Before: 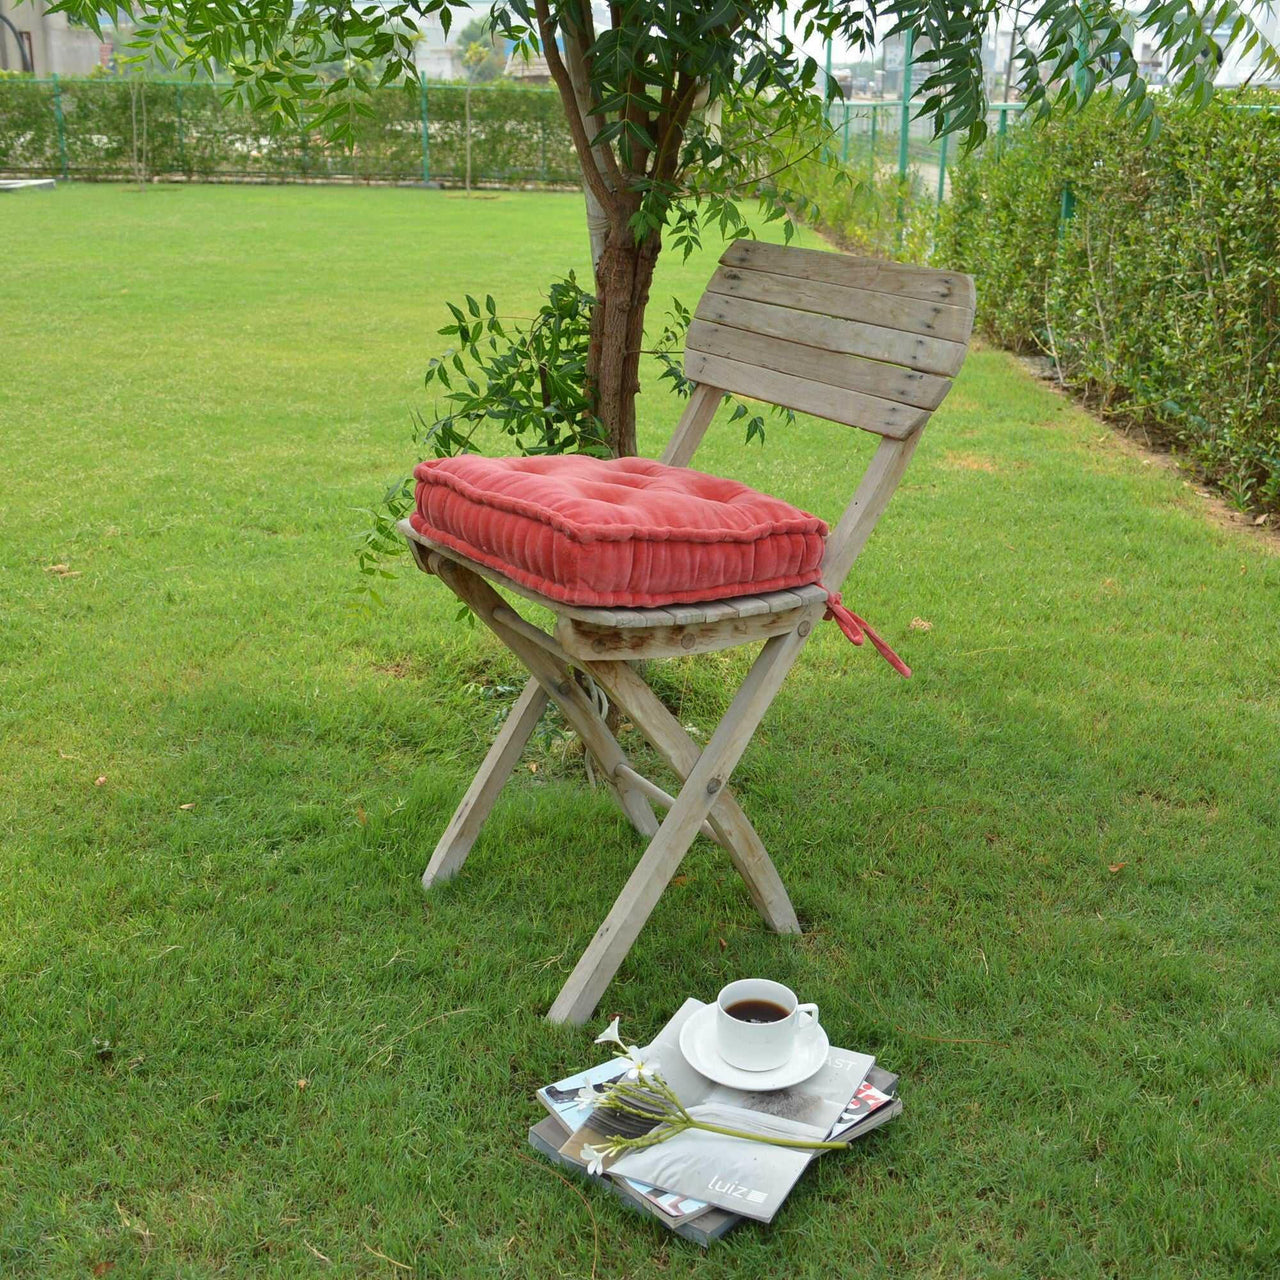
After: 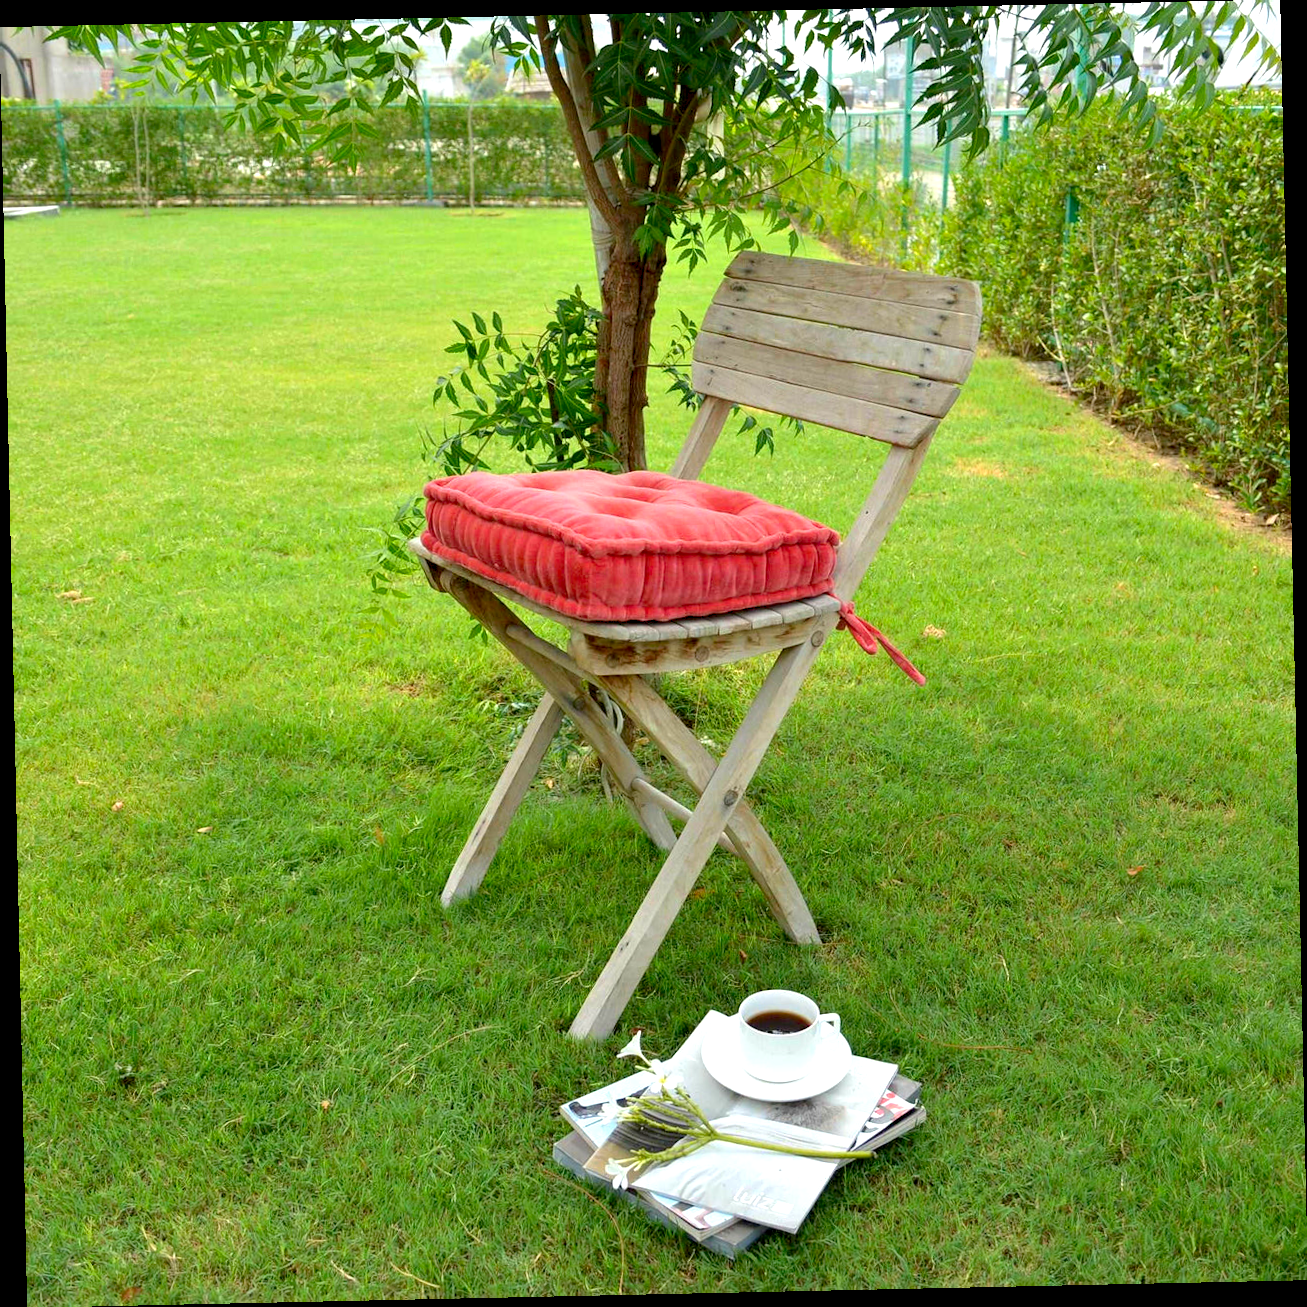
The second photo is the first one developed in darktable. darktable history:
color correction: saturation 1.11
exposure: black level correction 0.009, exposure 0.014 EV, compensate highlight preservation false
levels: levels [0, 0.43, 0.859]
rotate and perspective: rotation -1.24°, automatic cropping off
